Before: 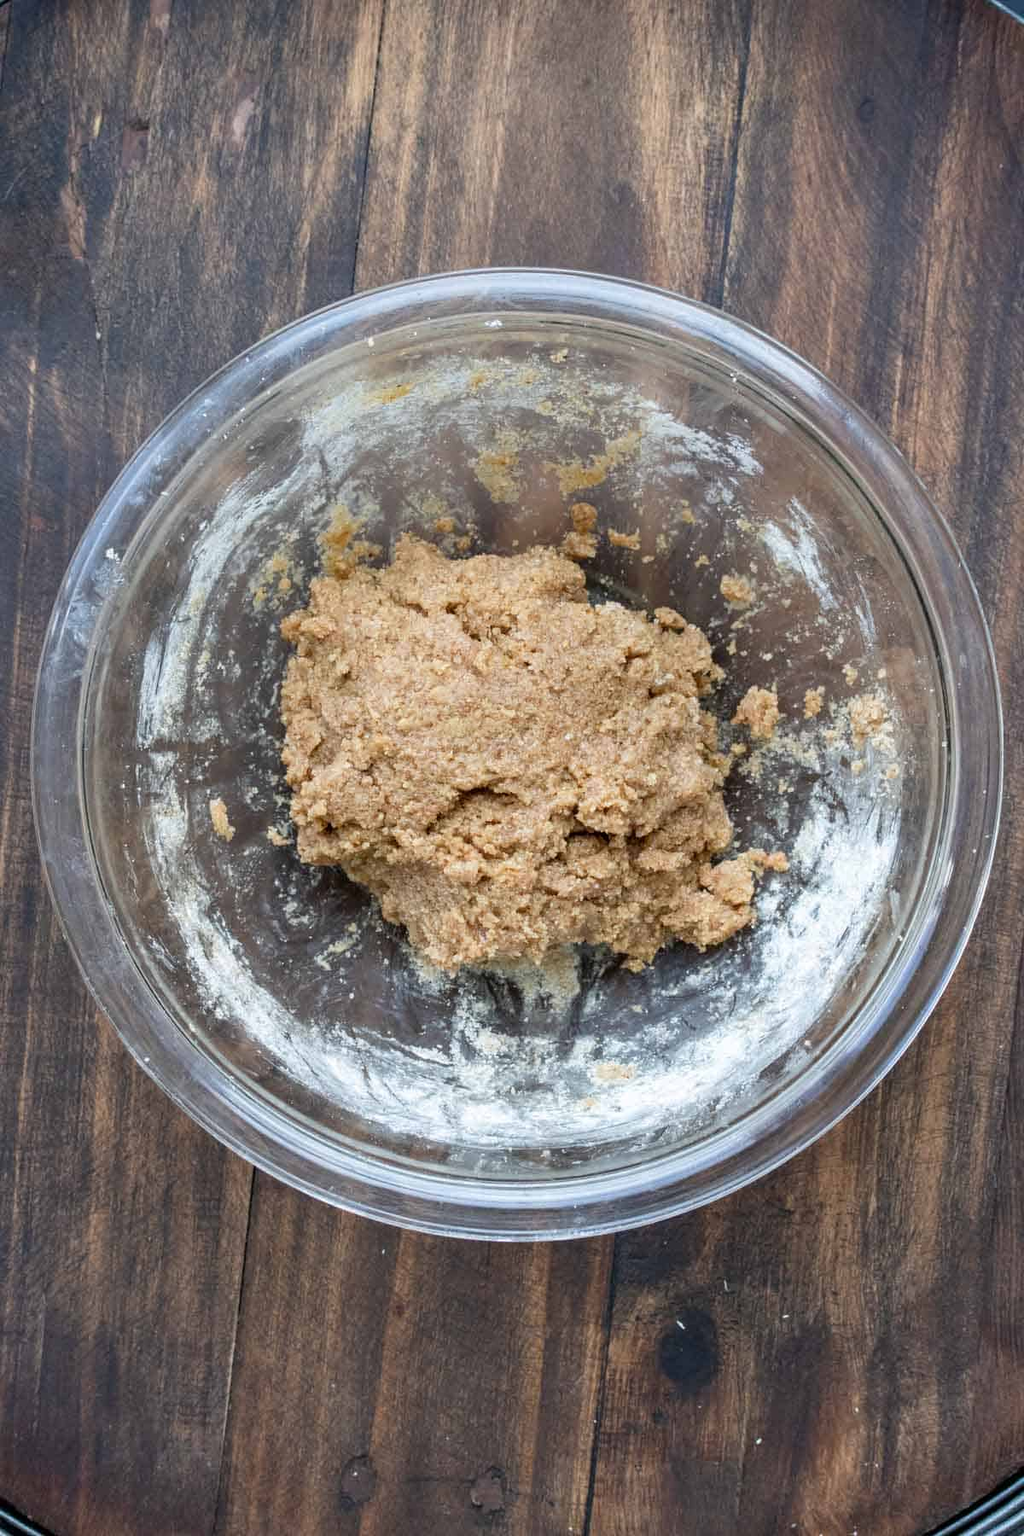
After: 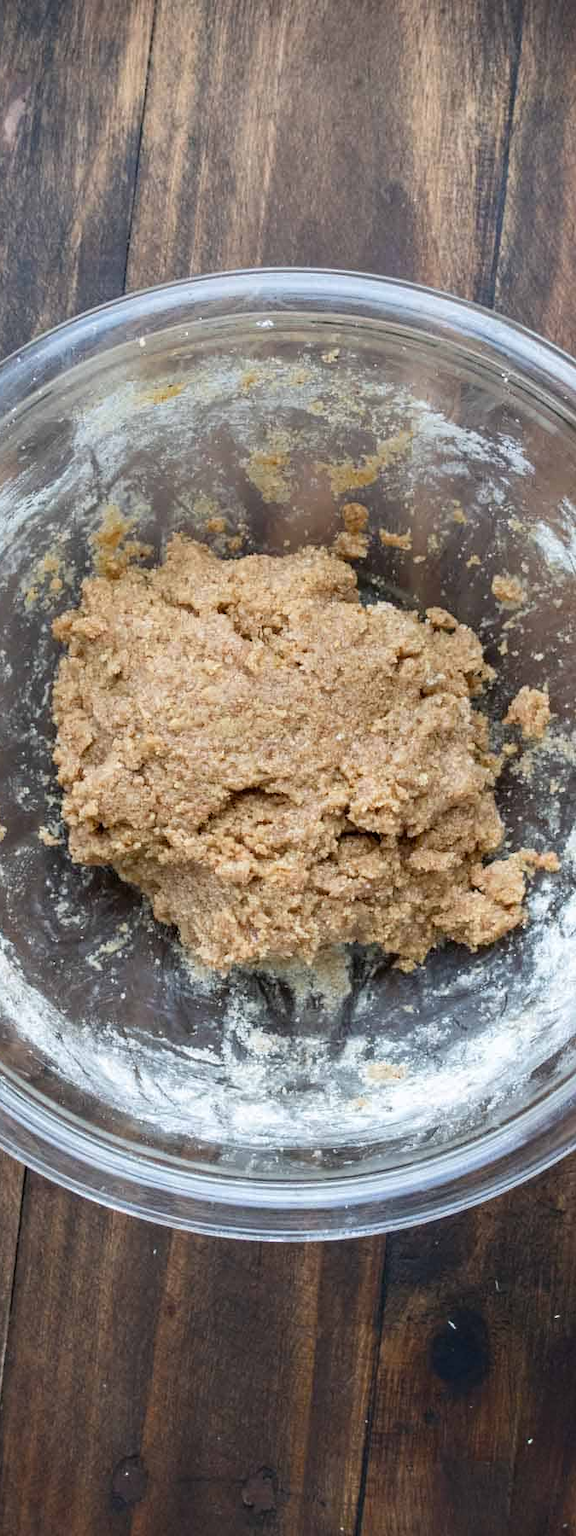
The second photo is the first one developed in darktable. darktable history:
crop and rotate: left 22.362%, right 21.276%
shadows and highlights: shadows -88.03, highlights -37.2, soften with gaussian
